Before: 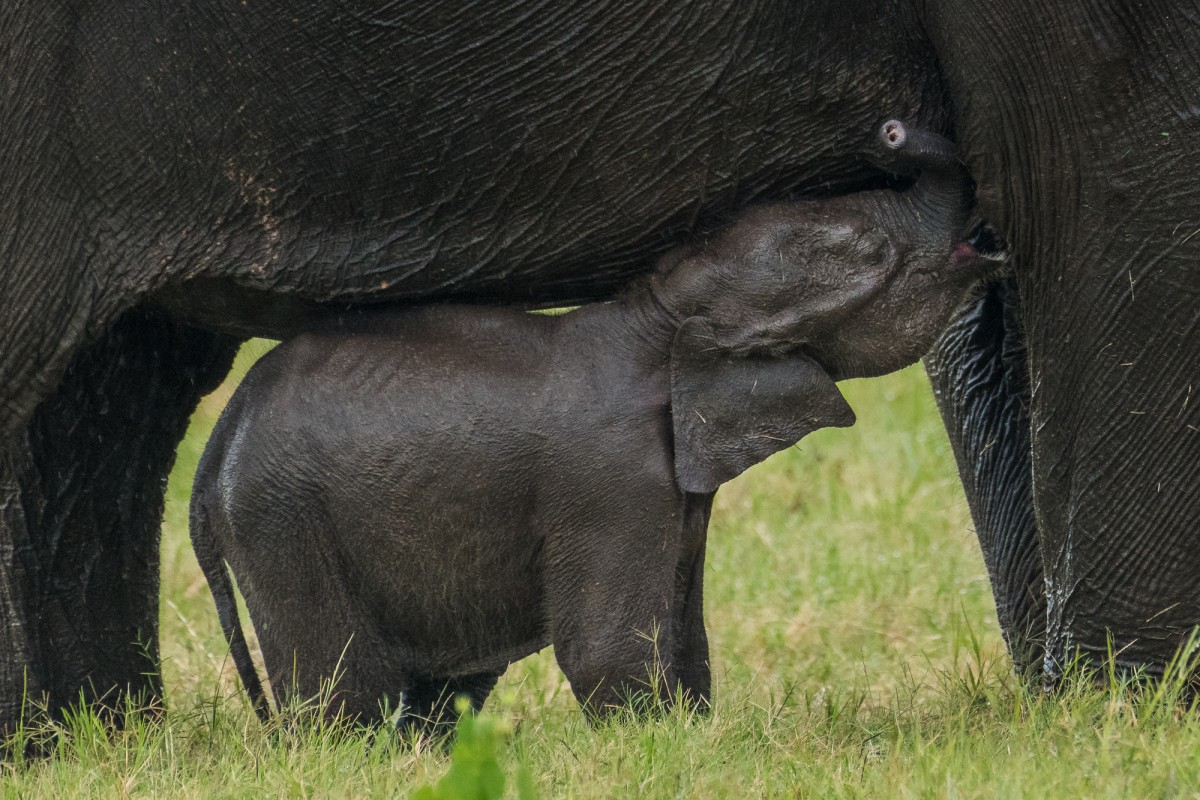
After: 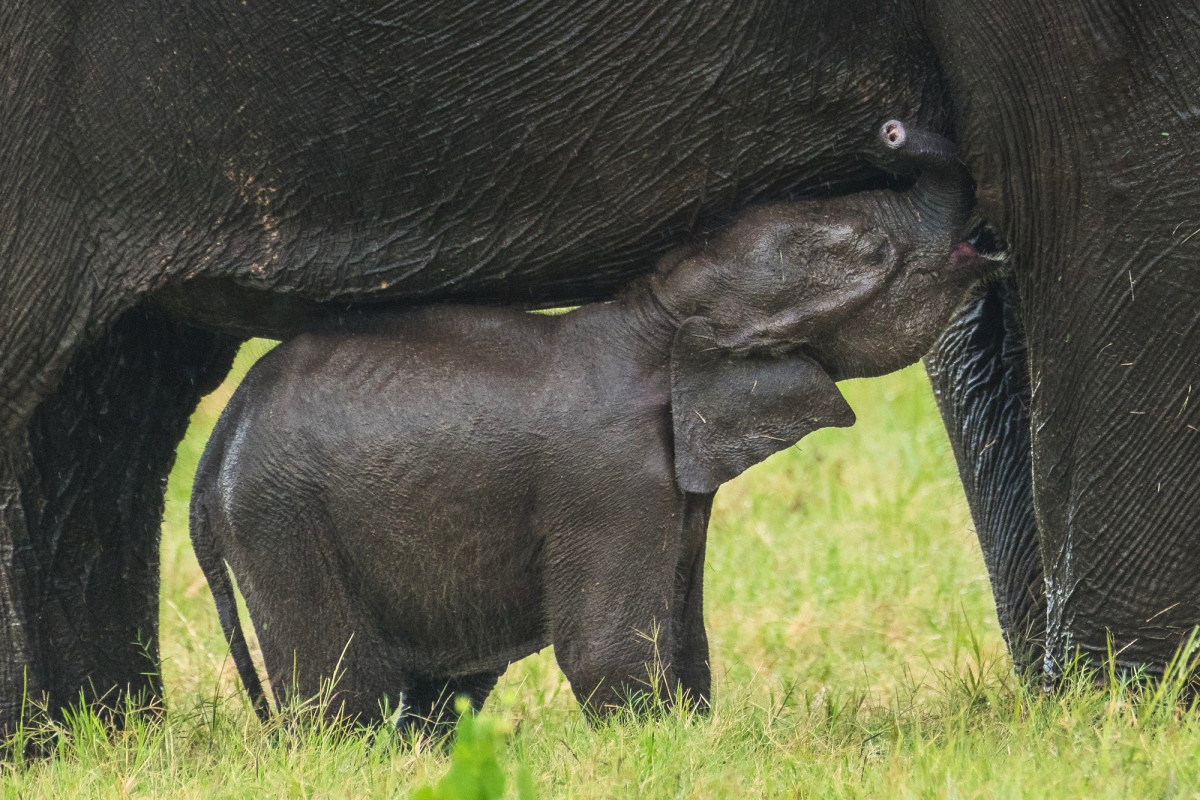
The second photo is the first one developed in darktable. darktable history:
exposure: black level correction -0.004, exposure 0.044 EV, compensate exposure bias true, compensate highlight preservation false
contrast brightness saturation: contrast 0.195, brightness 0.169, saturation 0.22
